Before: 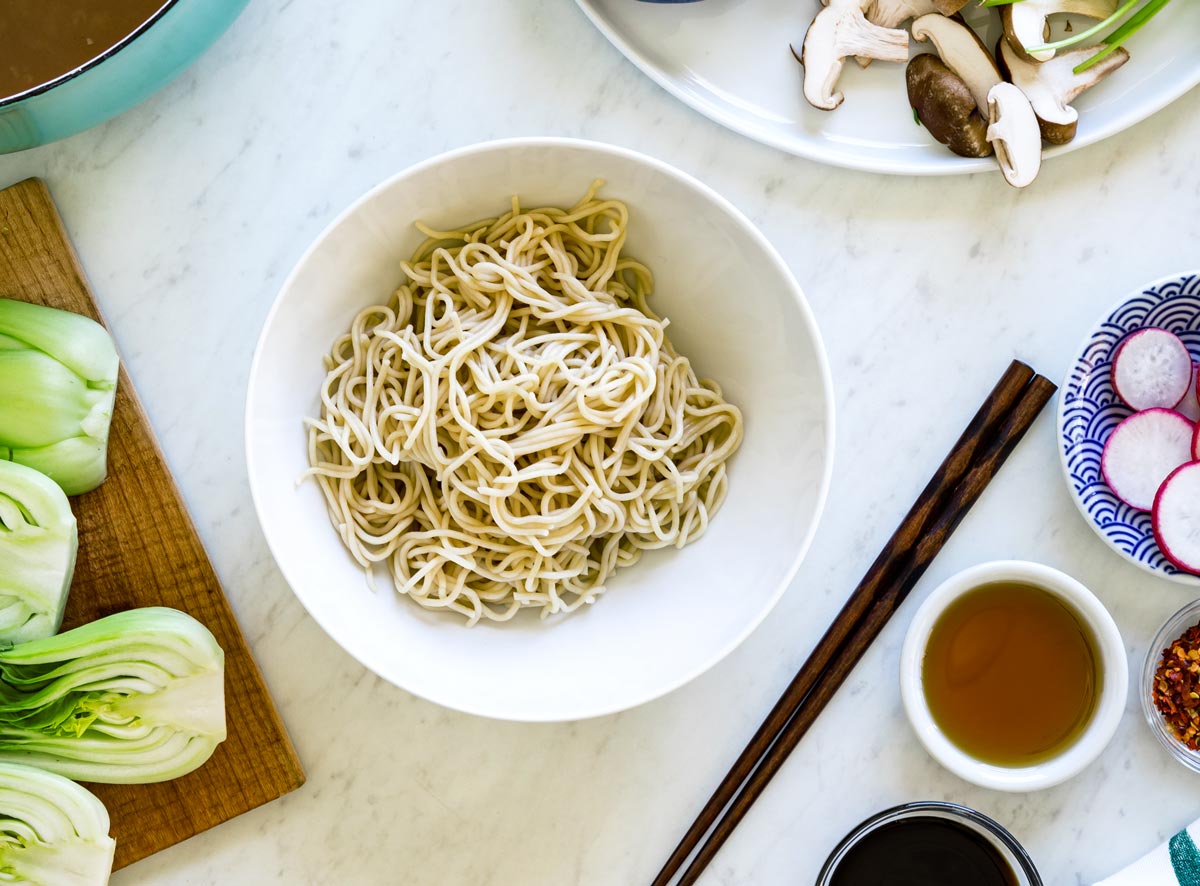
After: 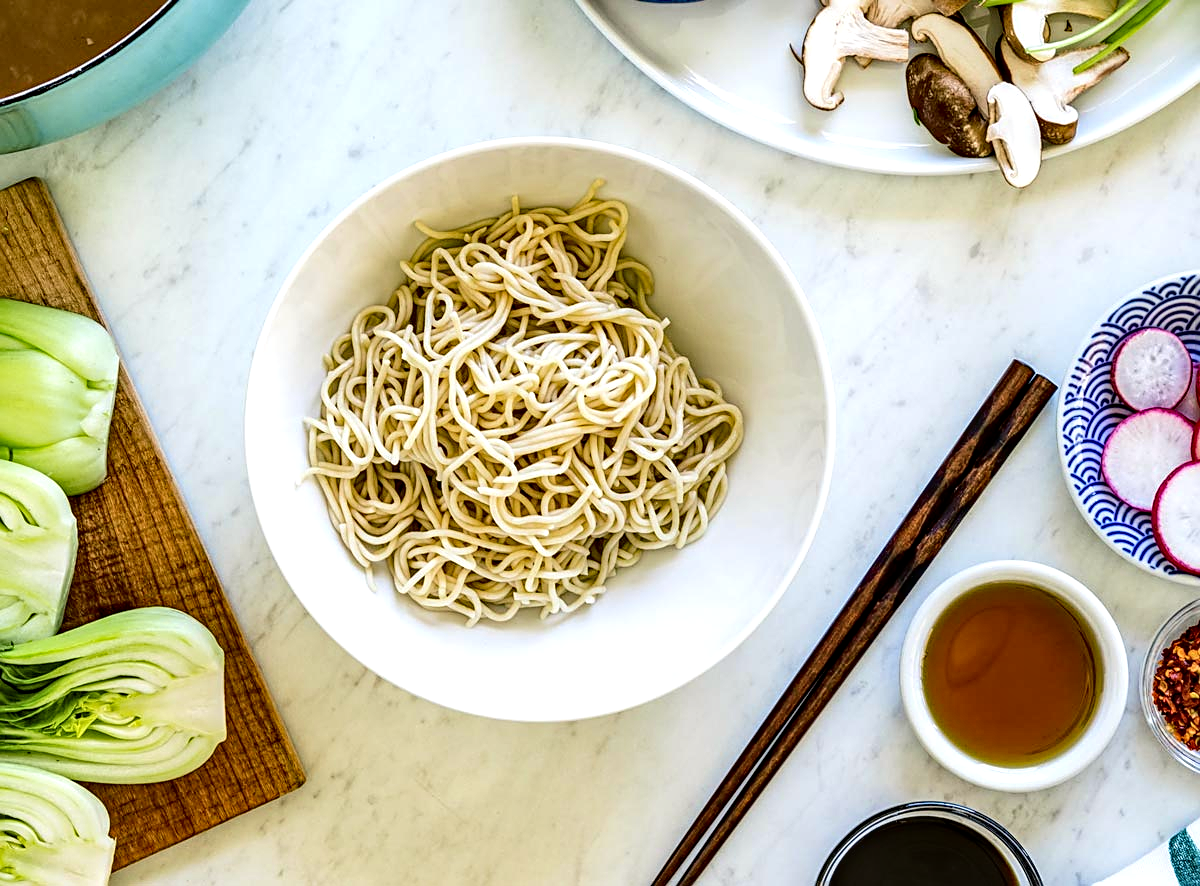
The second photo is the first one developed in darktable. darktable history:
tone curve: curves: ch0 [(0, 0.01) (0.052, 0.045) (0.136, 0.133) (0.29, 0.332) (0.453, 0.531) (0.676, 0.751) (0.89, 0.919) (1, 1)]; ch1 [(0, 0) (0.094, 0.081) (0.285, 0.299) (0.385, 0.403) (0.446, 0.443) (0.502, 0.5) (0.544, 0.552) (0.589, 0.612) (0.722, 0.728) (1, 1)]; ch2 [(0, 0) (0.257, 0.217) (0.43, 0.421) (0.498, 0.507) (0.531, 0.544) (0.56, 0.579) (0.625, 0.642) (1, 1)], color space Lab, independent channels, preserve colors none
local contrast: detail 160%
sharpen: on, module defaults
haze removal: compatibility mode true, adaptive false
